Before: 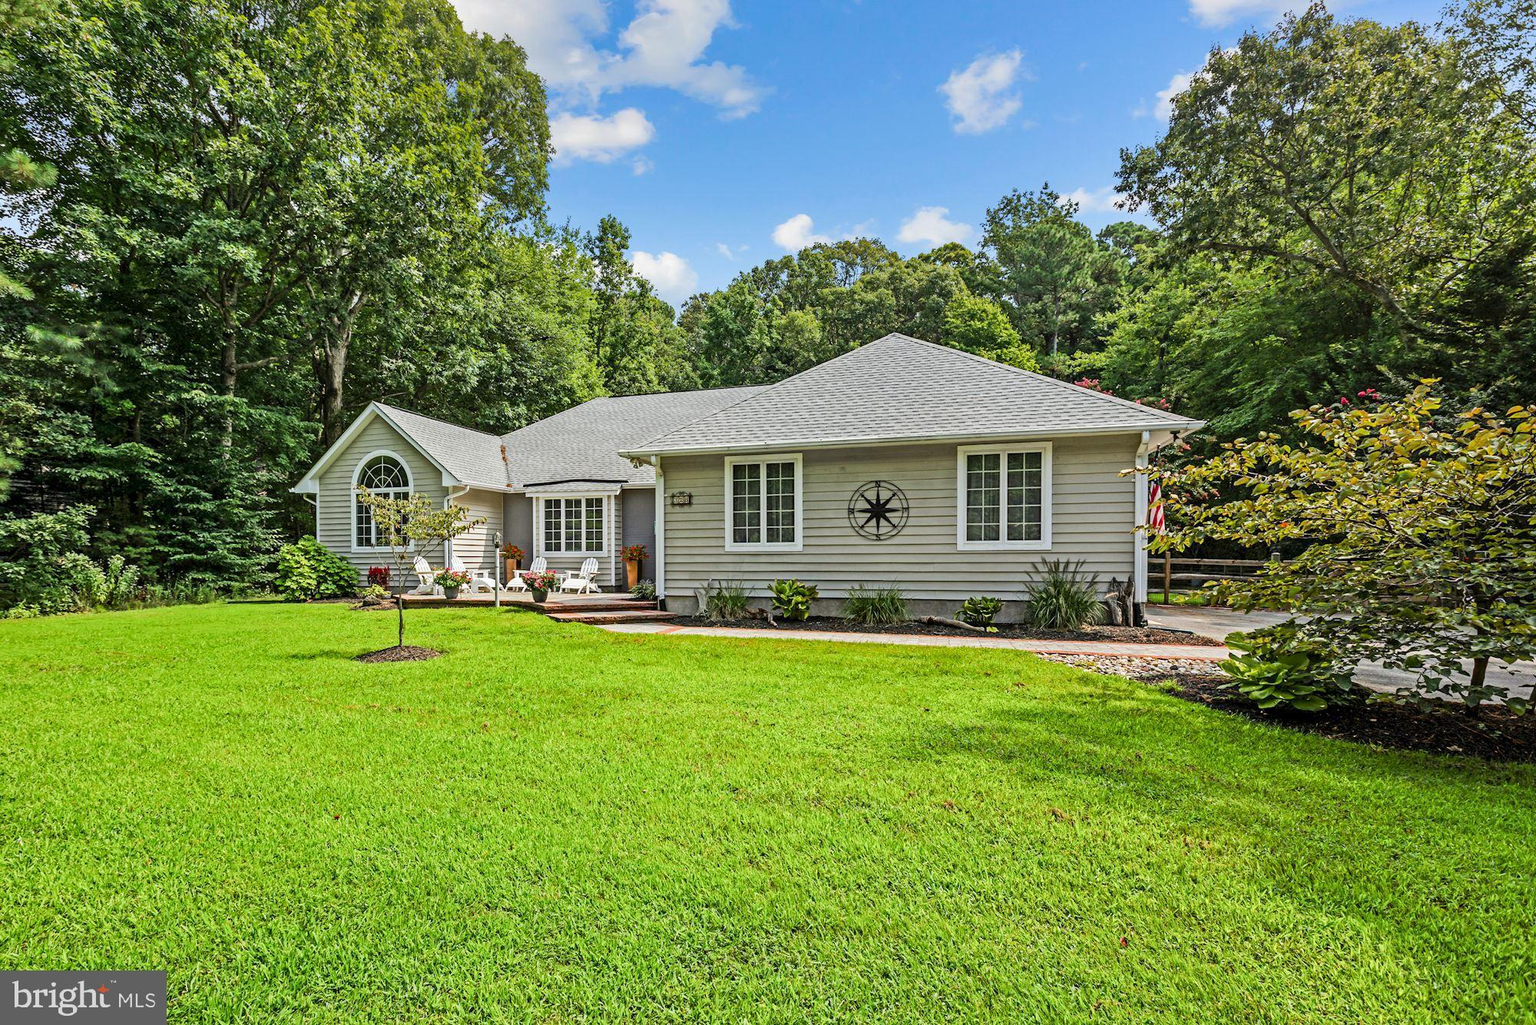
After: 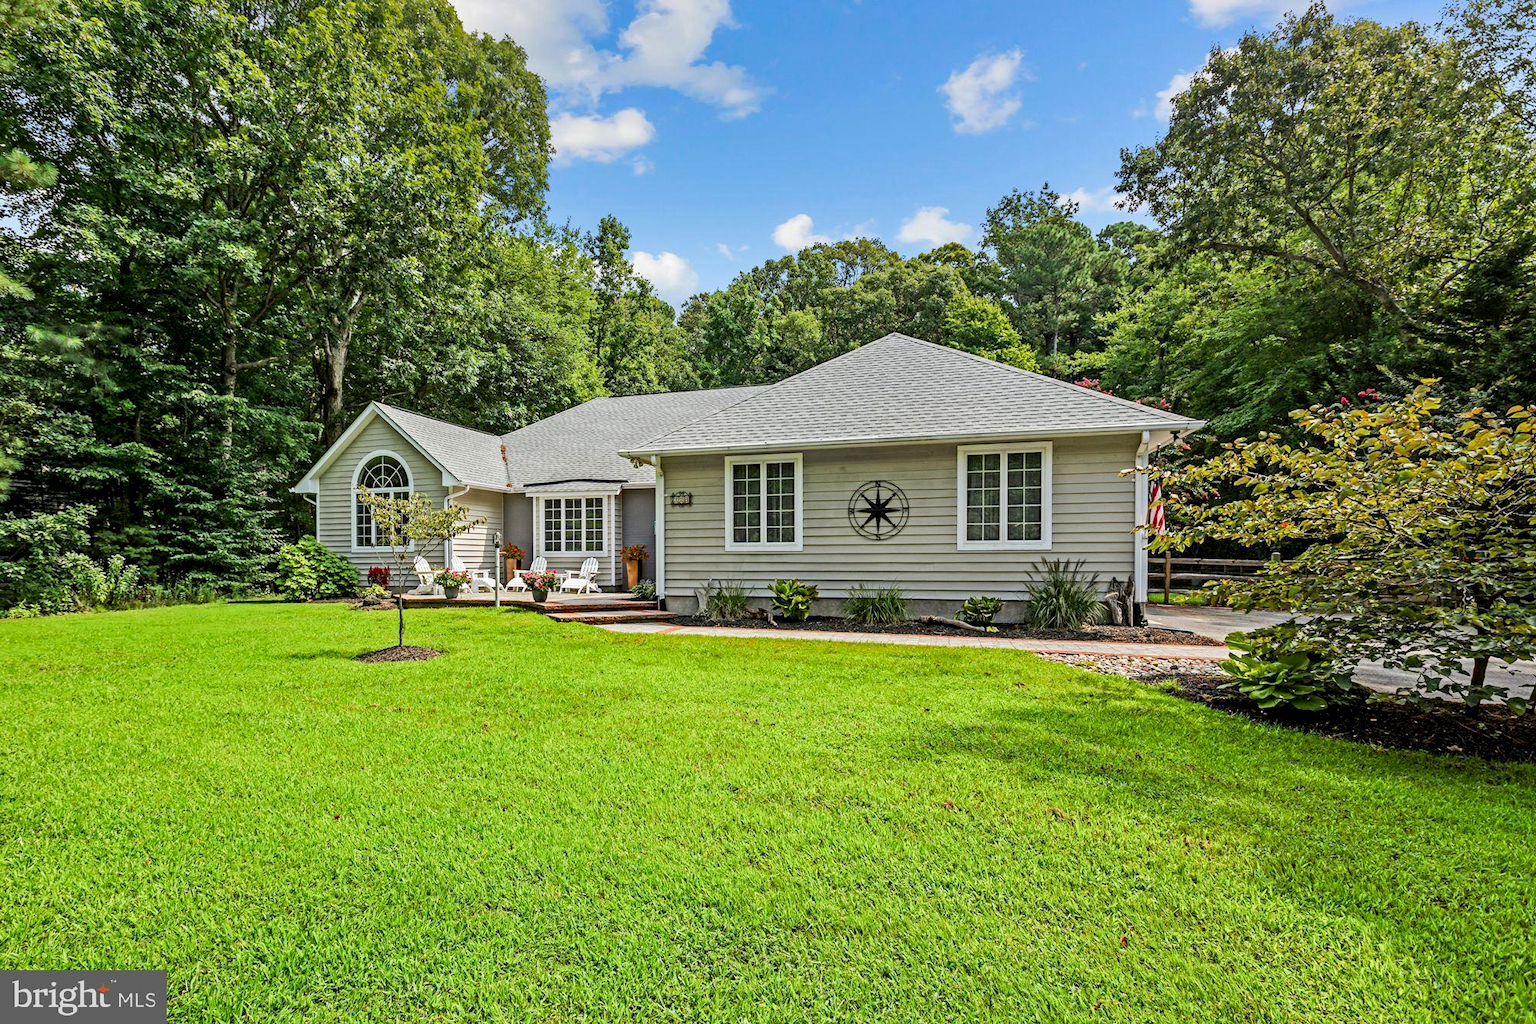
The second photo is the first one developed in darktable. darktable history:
exposure: black level correction 0.004, exposure 0.016 EV, compensate exposure bias true, compensate highlight preservation false
